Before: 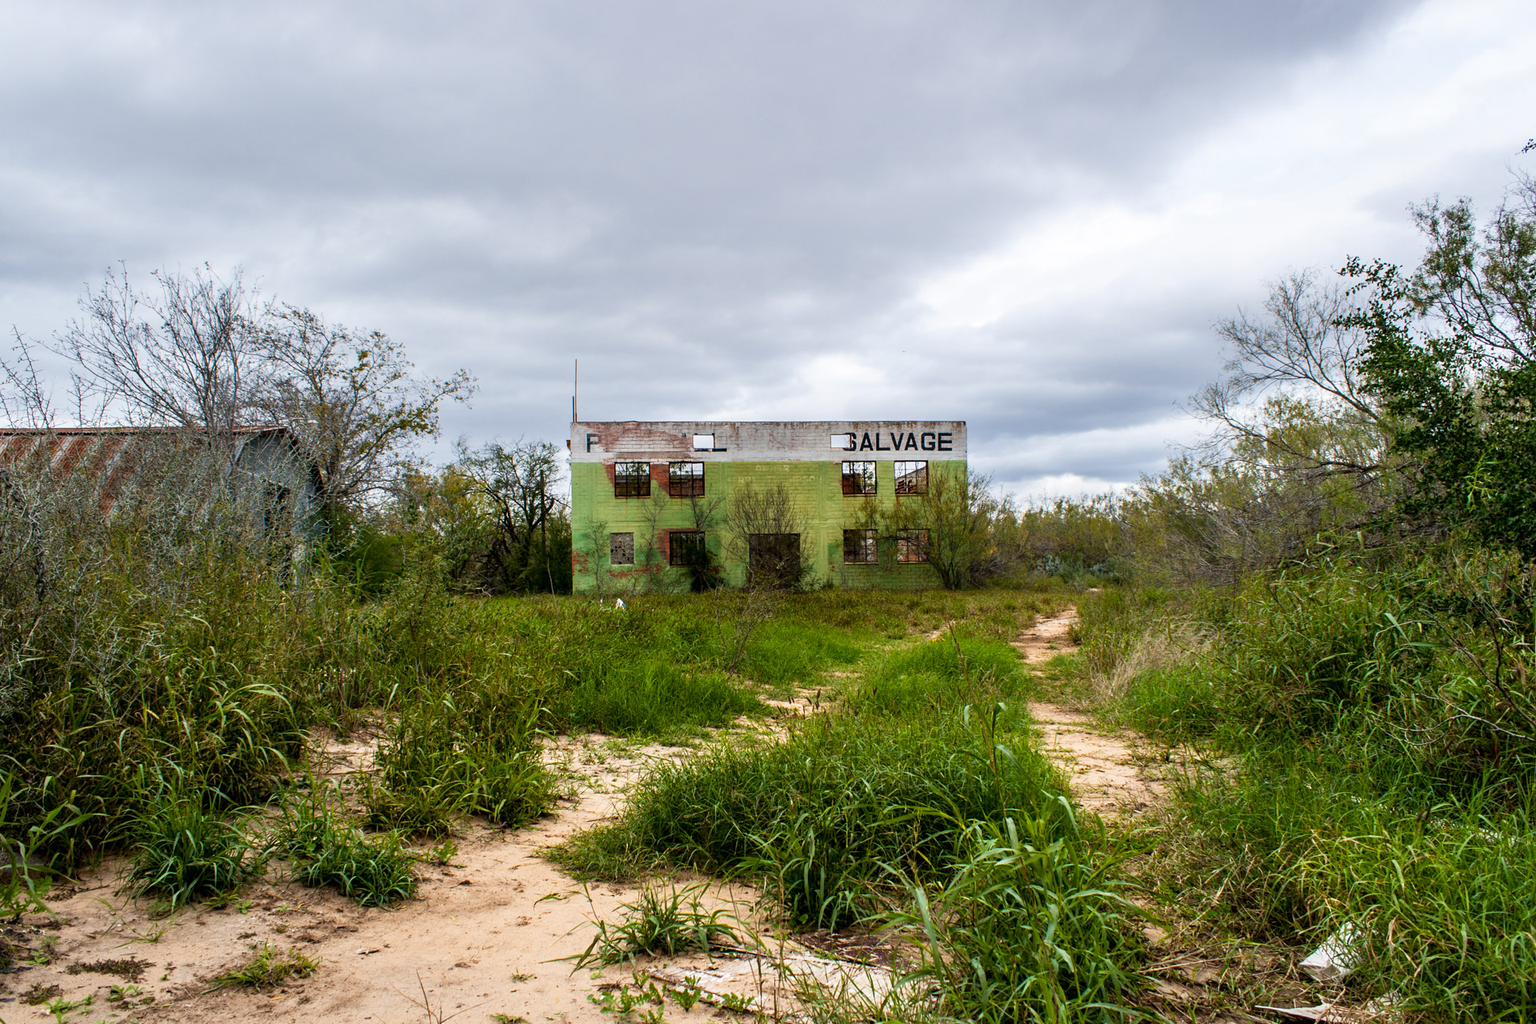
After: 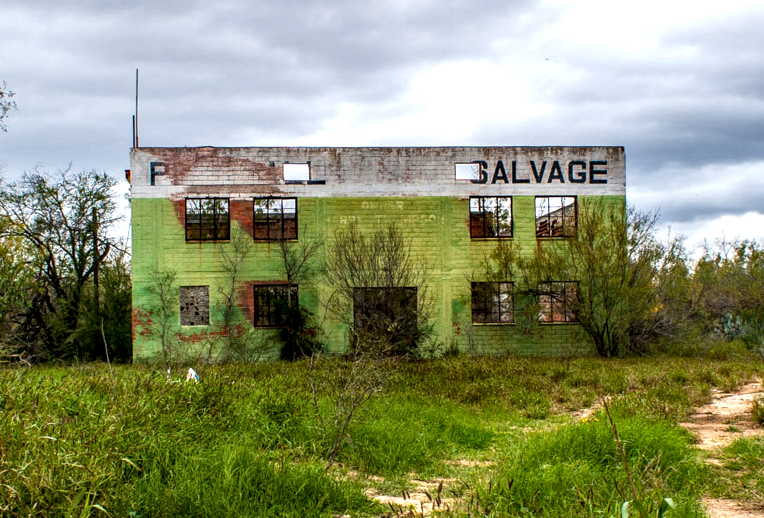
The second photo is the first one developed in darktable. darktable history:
local contrast: detail 130%
crop: left 30.389%, top 29.713%, right 29.782%, bottom 29.762%
exposure: exposure 0.296 EV, compensate highlight preservation false
shadows and highlights: radius 266.33, soften with gaussian
haze removal: adaptive false
